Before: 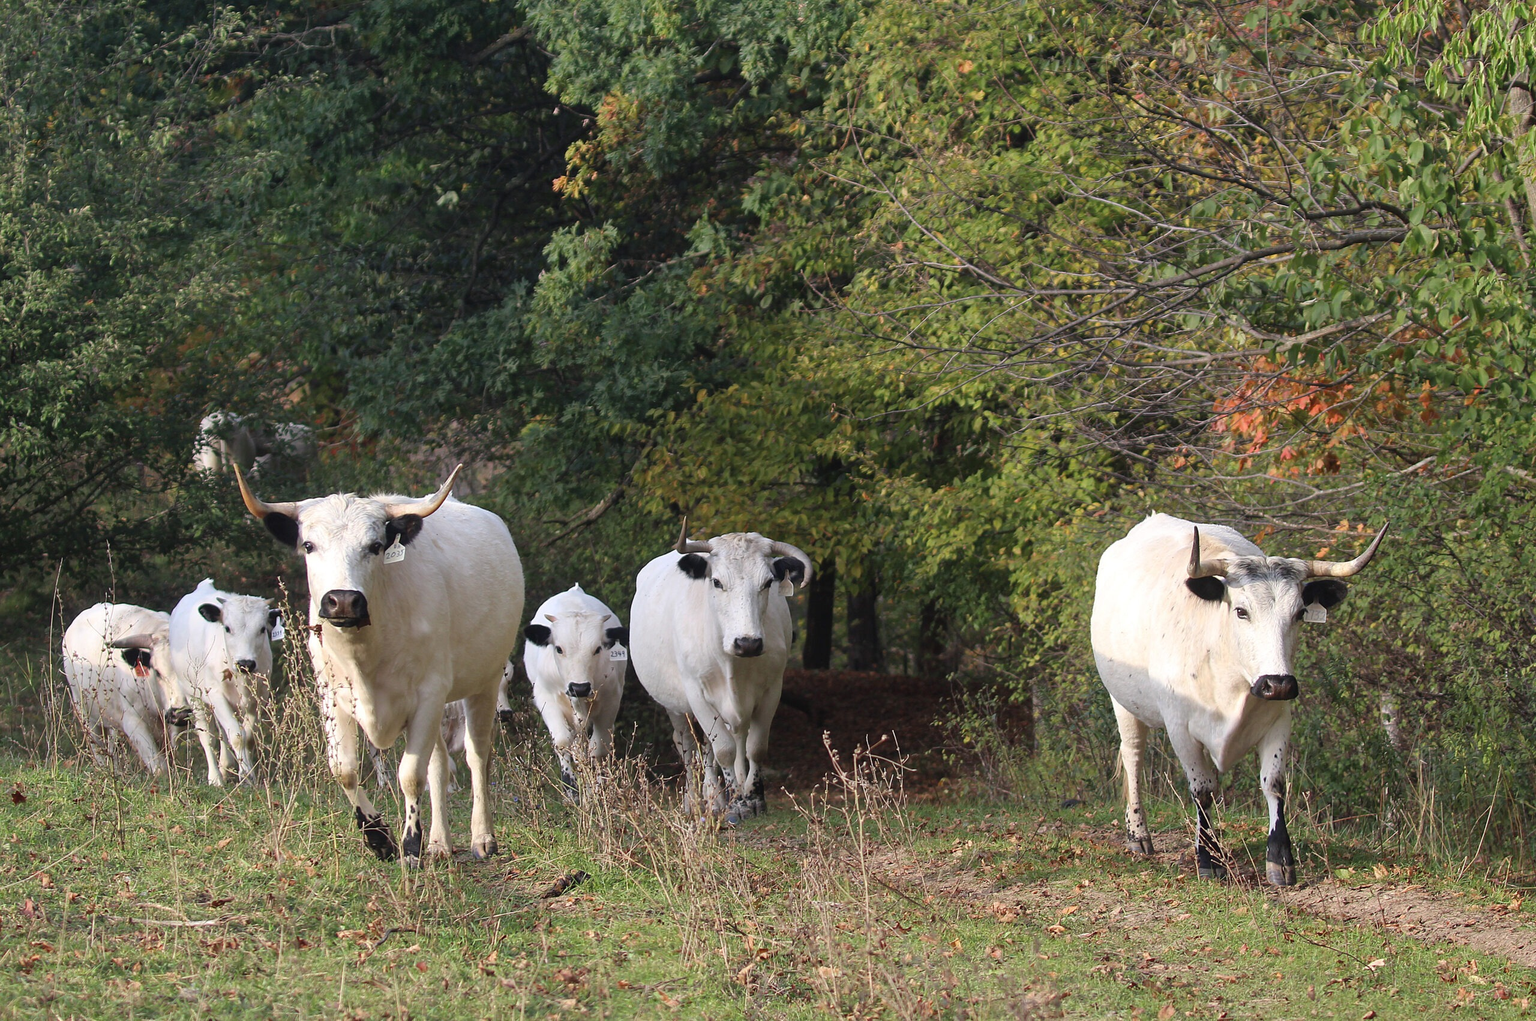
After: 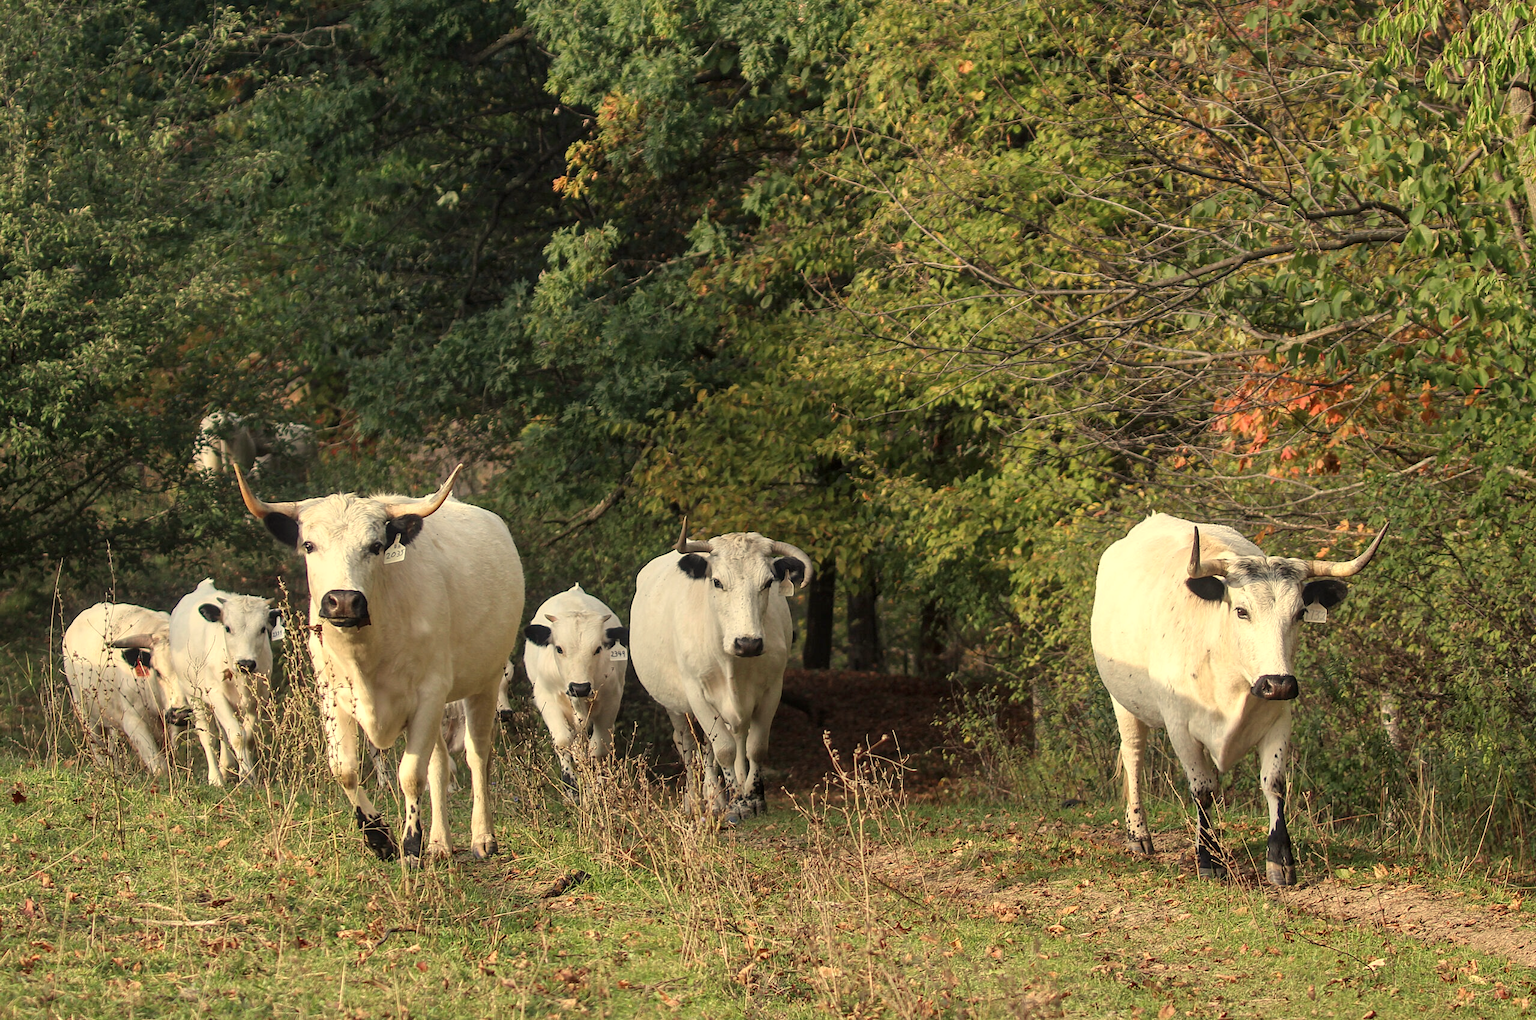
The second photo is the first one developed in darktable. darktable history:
local contrast: on, module defaults
white balance: red 1.08, blue 0.791
